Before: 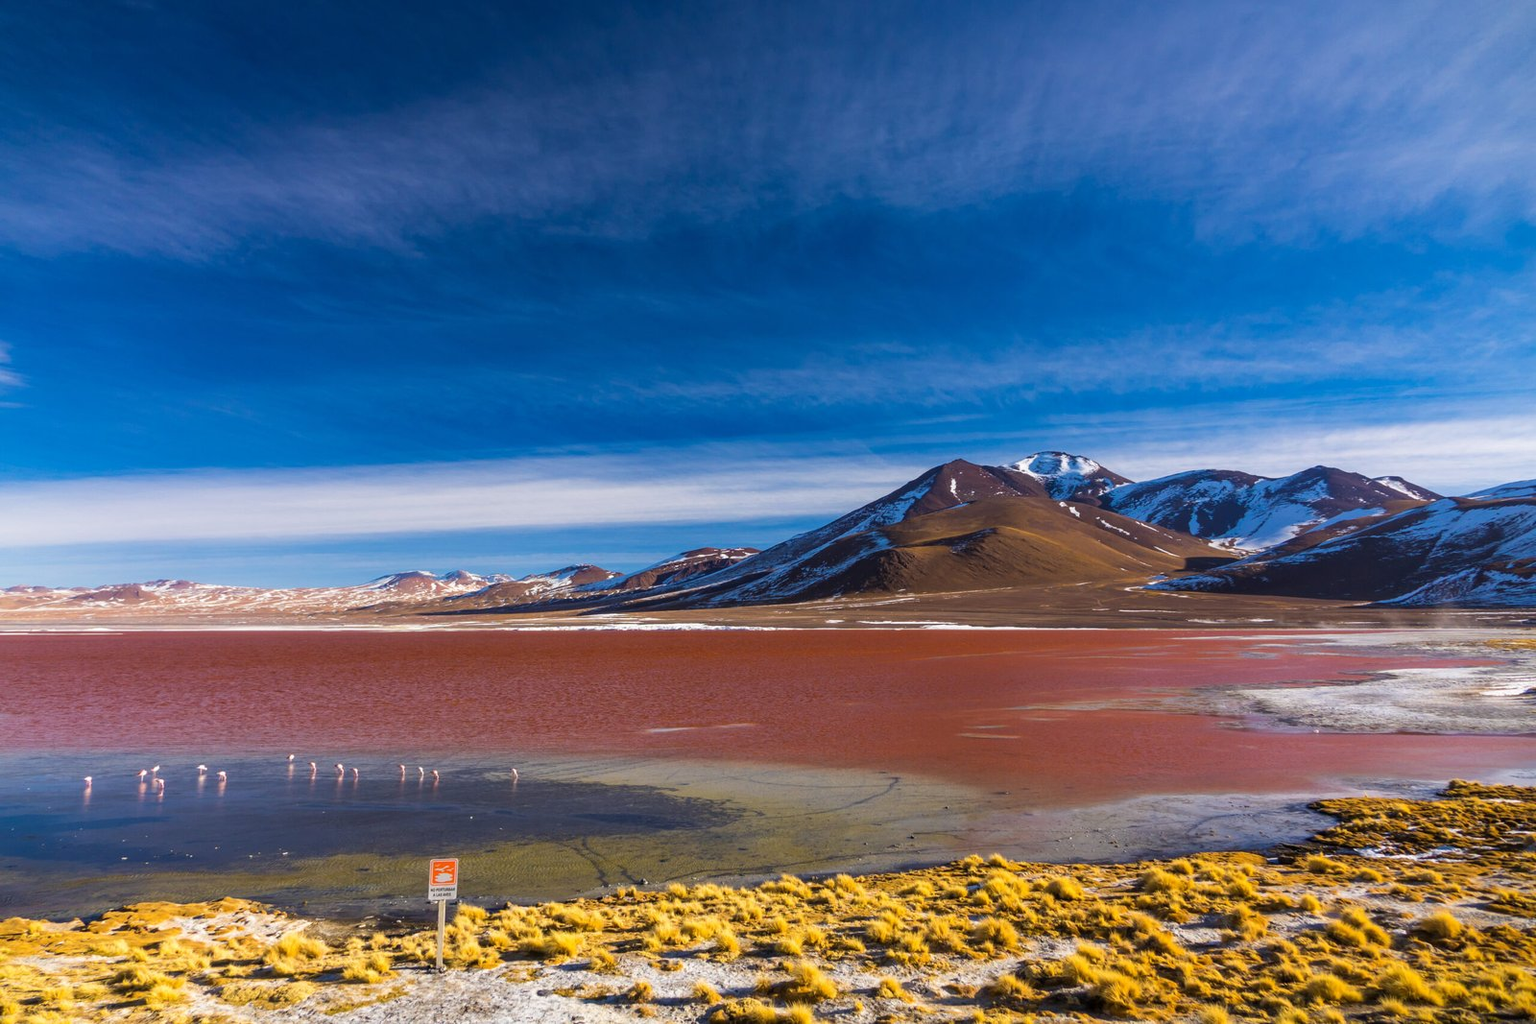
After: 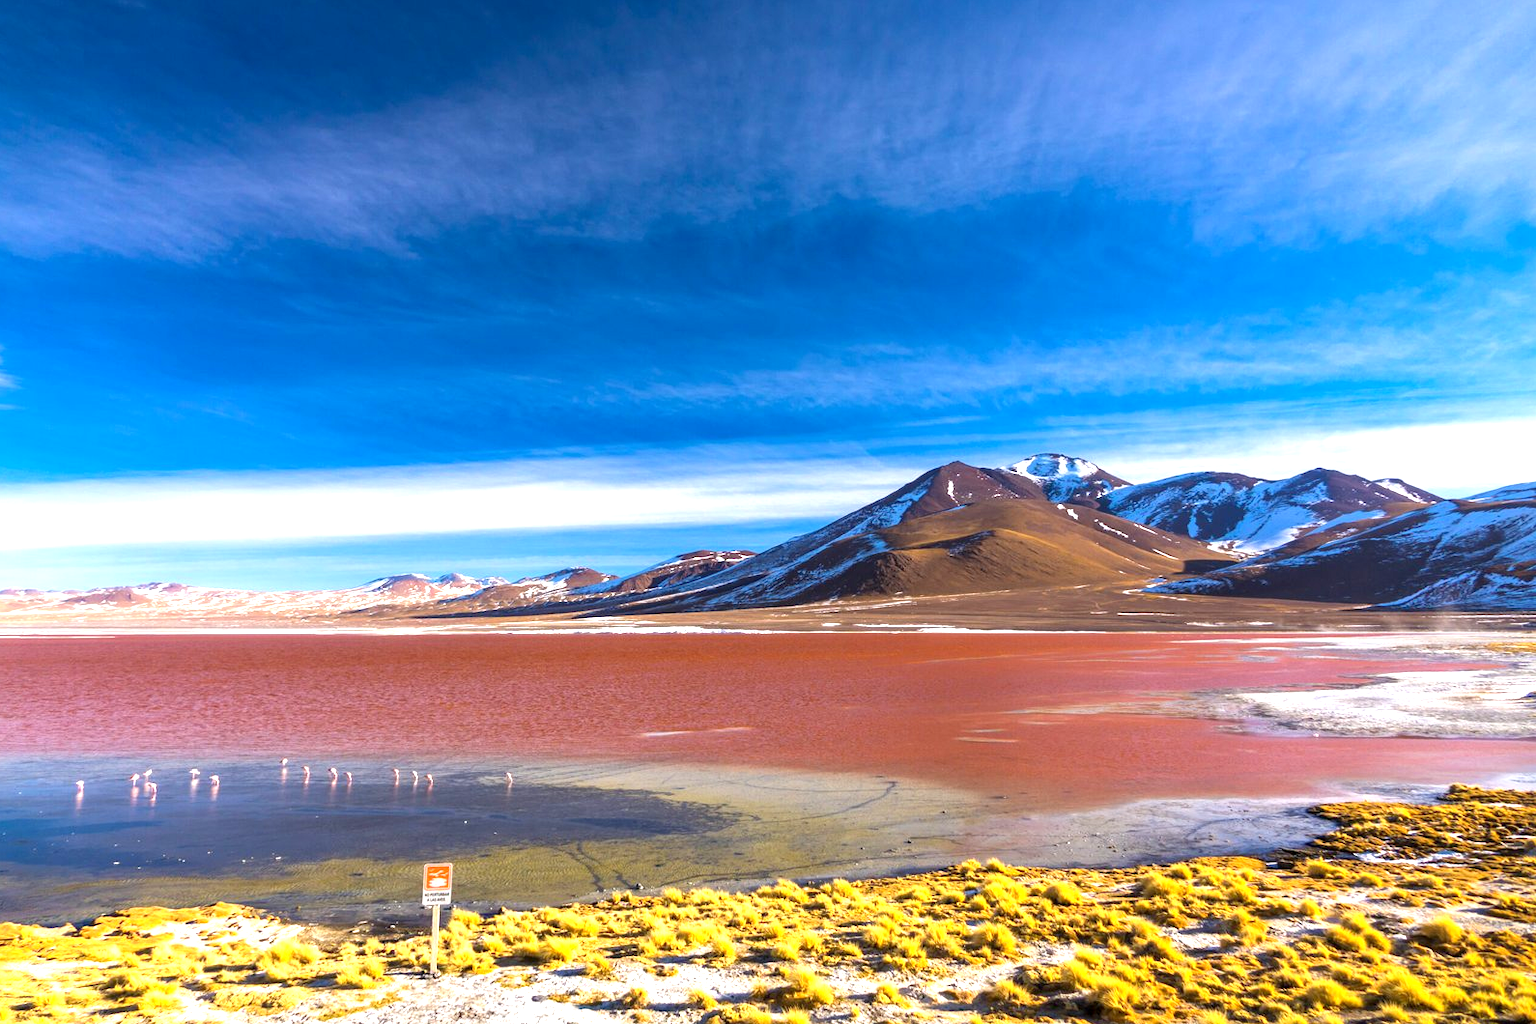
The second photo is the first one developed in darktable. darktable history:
crop and rotate: left 0.614%, top 0.179%, bottom 0.309%
exposure: black level correction 0.001, exposure 1.05 EV, compensate exposure bias true, compensate highlight preservation false
